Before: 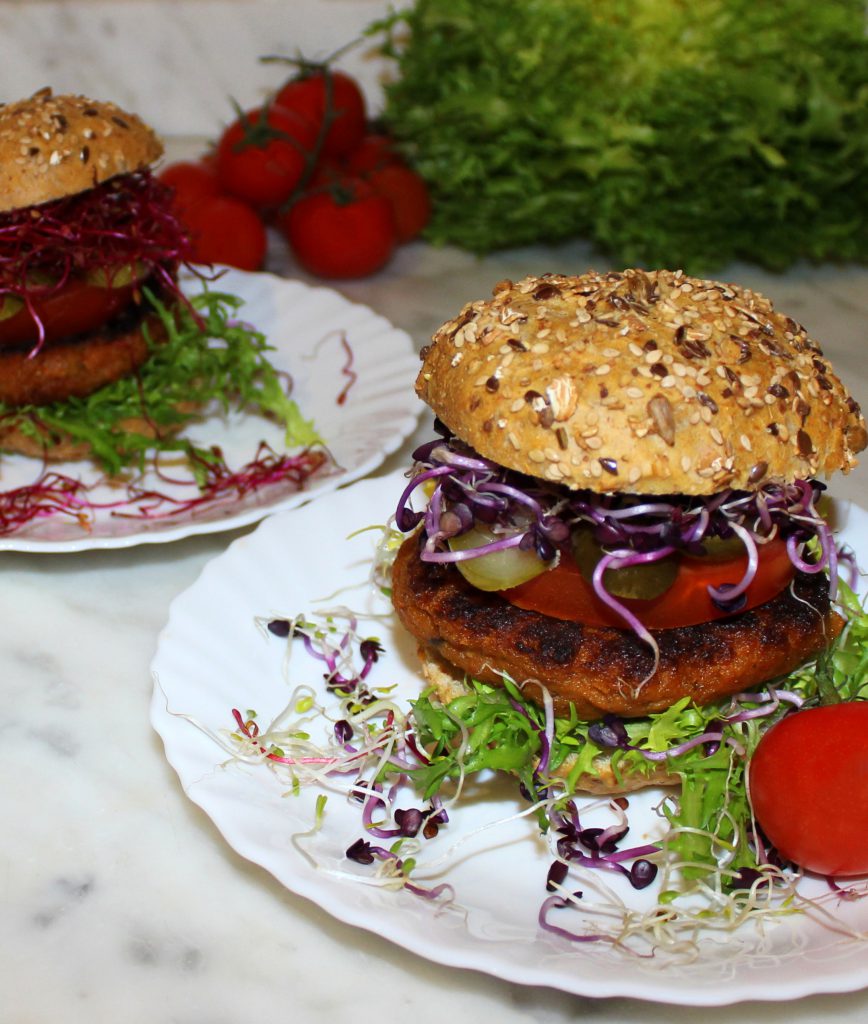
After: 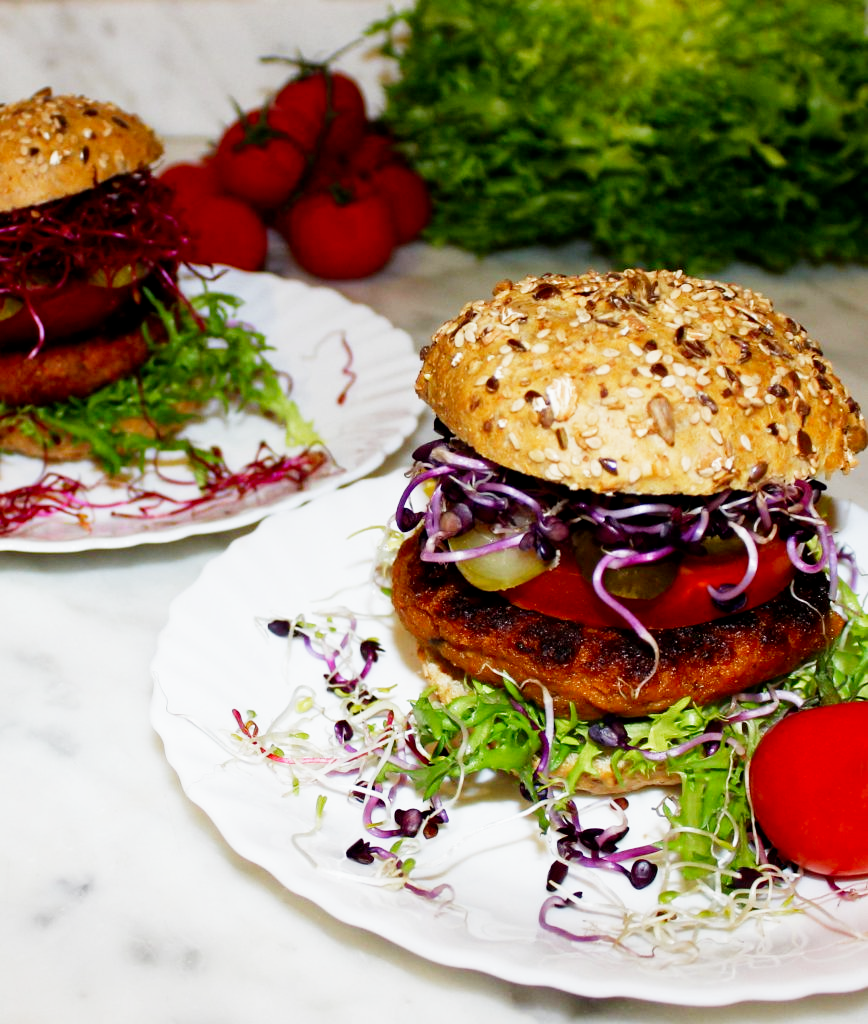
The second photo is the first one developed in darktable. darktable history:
filmic rgb: middle gray luminance 12.74%, black relative exposure -10.13 EV, white relative exposure 3.47 EV, threshold 6 EV, target black luminance 0%, hardness 5.74, latitude 44.69%, contrast 1.221, highlights saturation mix 5%, shadows ↔ highlights balance 26.78%, add noise in highlights 0, preserve chrominance no, color science v3 (2019), use custom middle-gray values true, iterations of high-quality reconstruction 0, contrast in highlights soft, enable highlight reconstruction true
